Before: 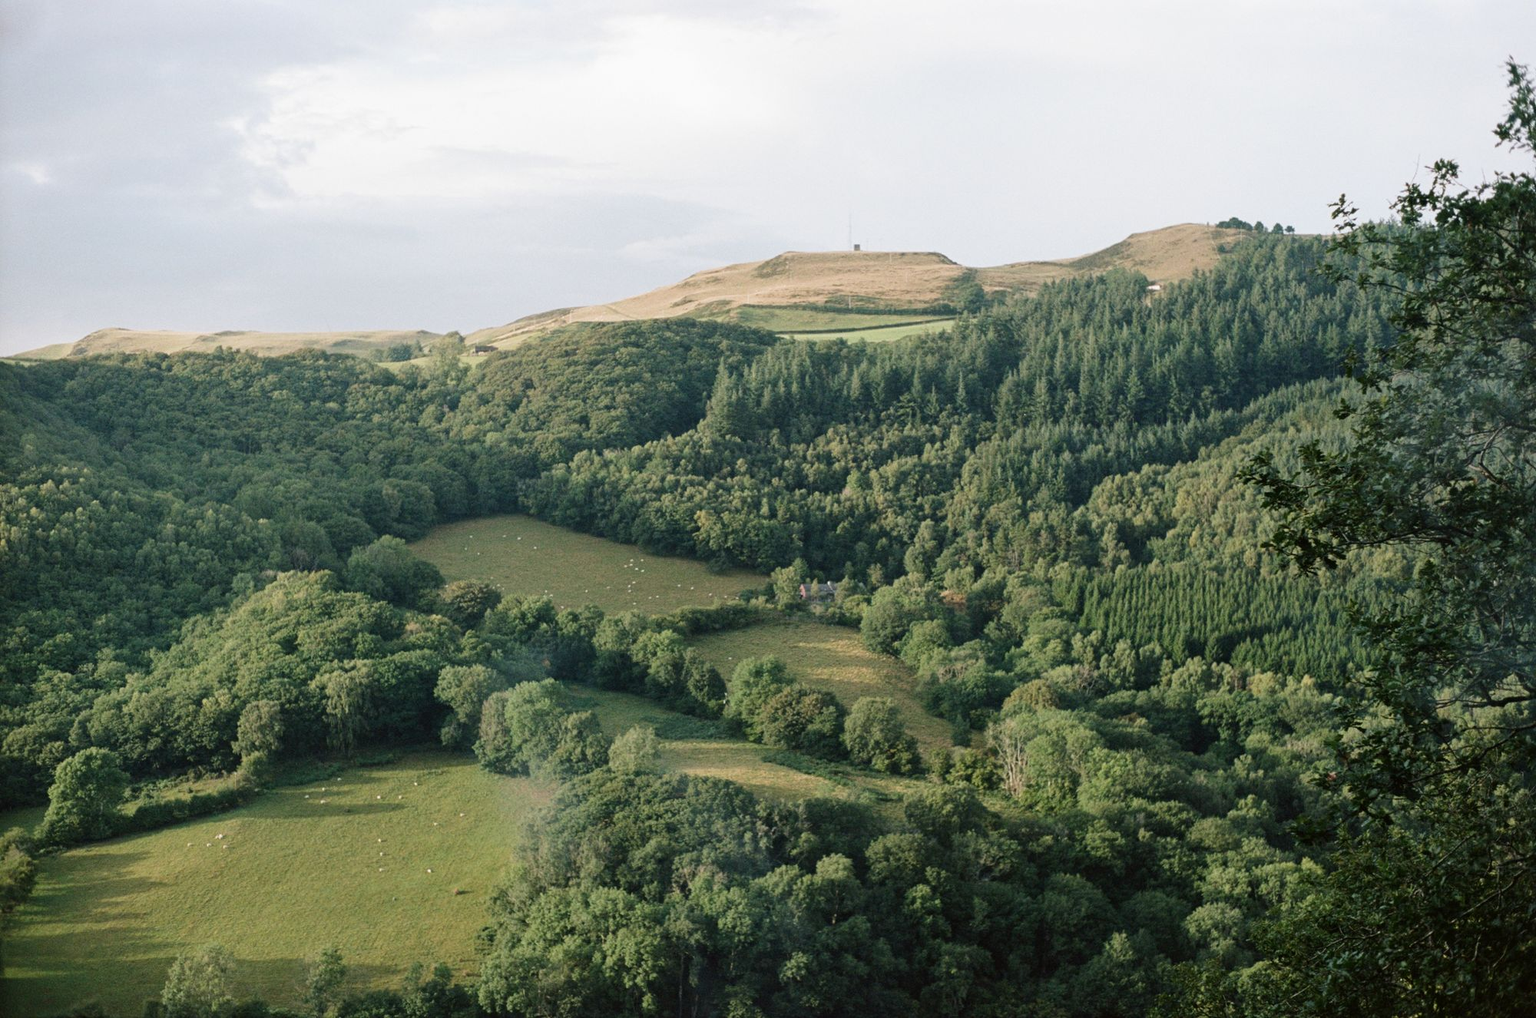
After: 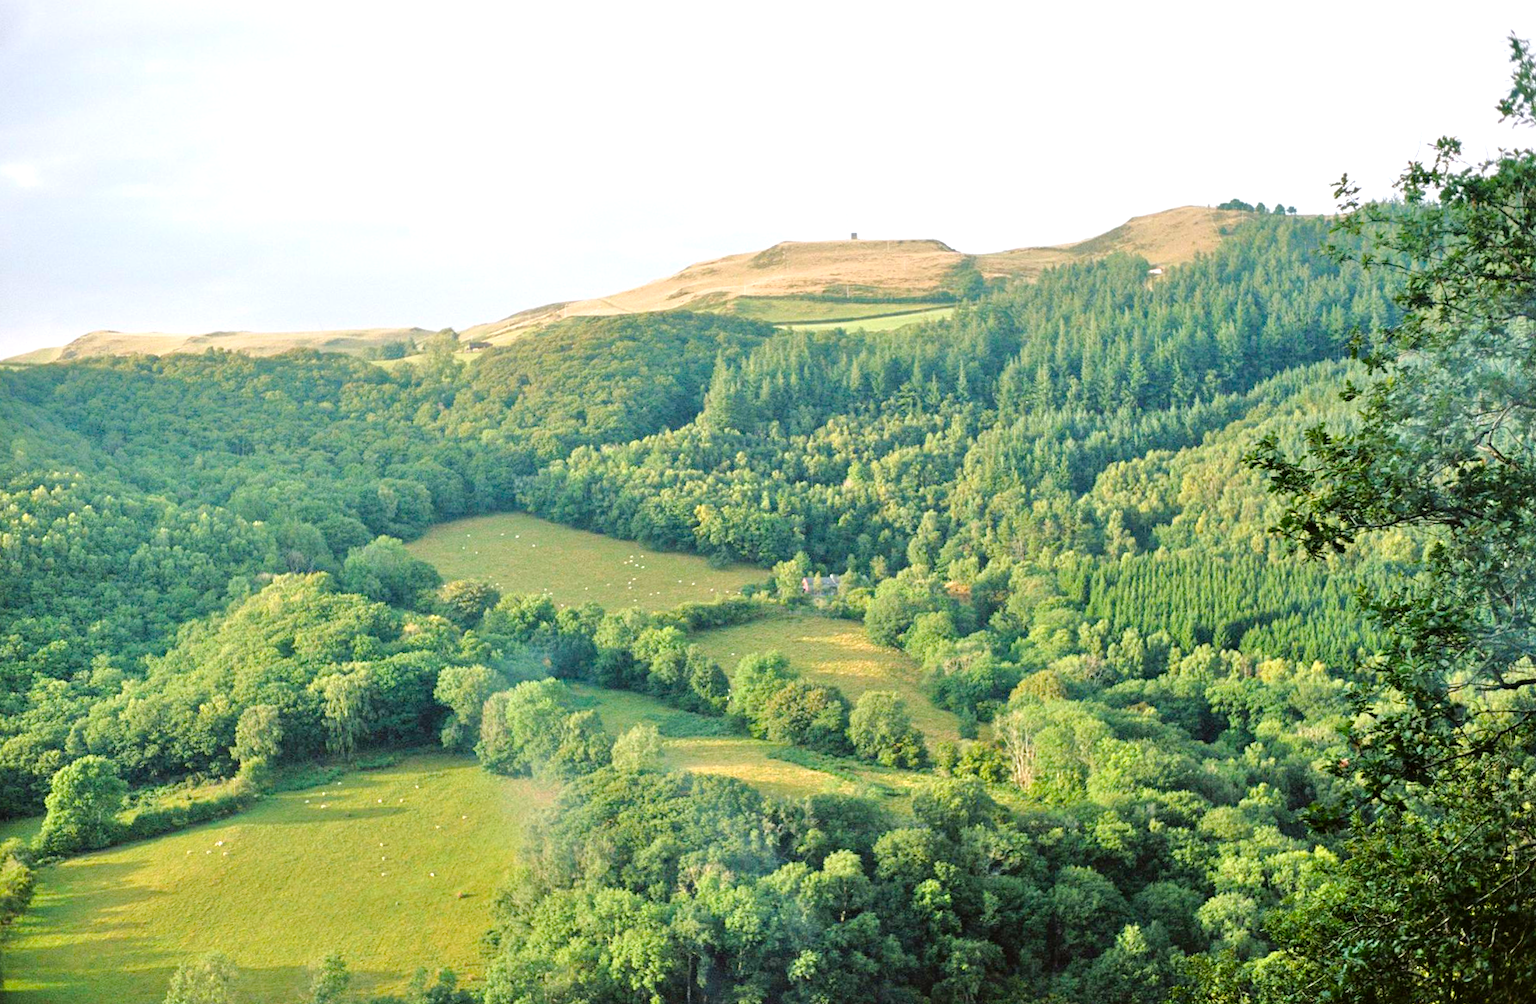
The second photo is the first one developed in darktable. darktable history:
exposure: black level correction 0.001, exposure 0.5 EV, compensate exposure bias true, compensate highlight preservation false
tone equalizer: -7 EV 0.15 EV, -6 EV 0.6 EV, -5 EV 1.15 EV, -4 EV 1.33 EV, -3 EV 1.15 EV, -2 EV 0.6 EV, -1 EV 0.15 EV, mask exposure compensation -0.5 EV
rotate and perspective: rotation -1°, crop left 0.011, crop right 0.989, crop top 0.025, crop bottom 0.975
color balance rgb: perceptual saturation grading › global saturation 25%, perceptual brilliance grading › mid-tones 10%, perceptual brilliance grading › shadows 15%, global vibrance 20%
